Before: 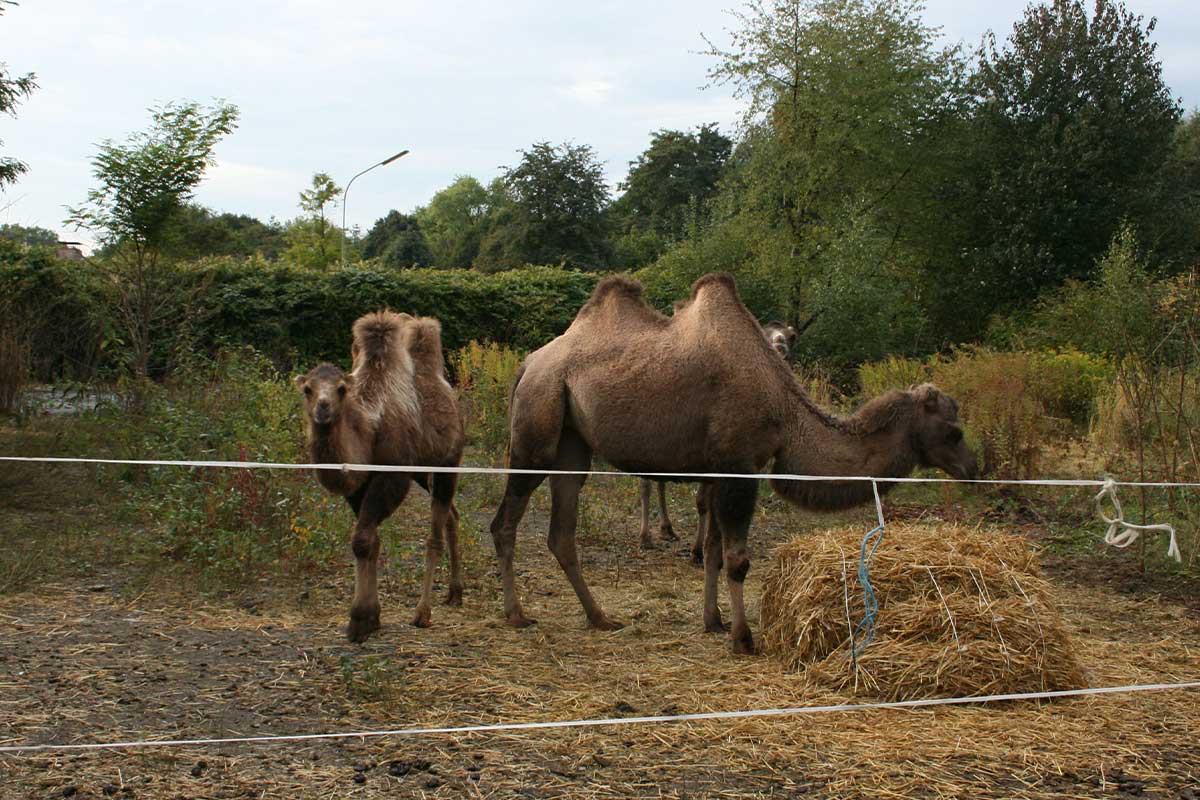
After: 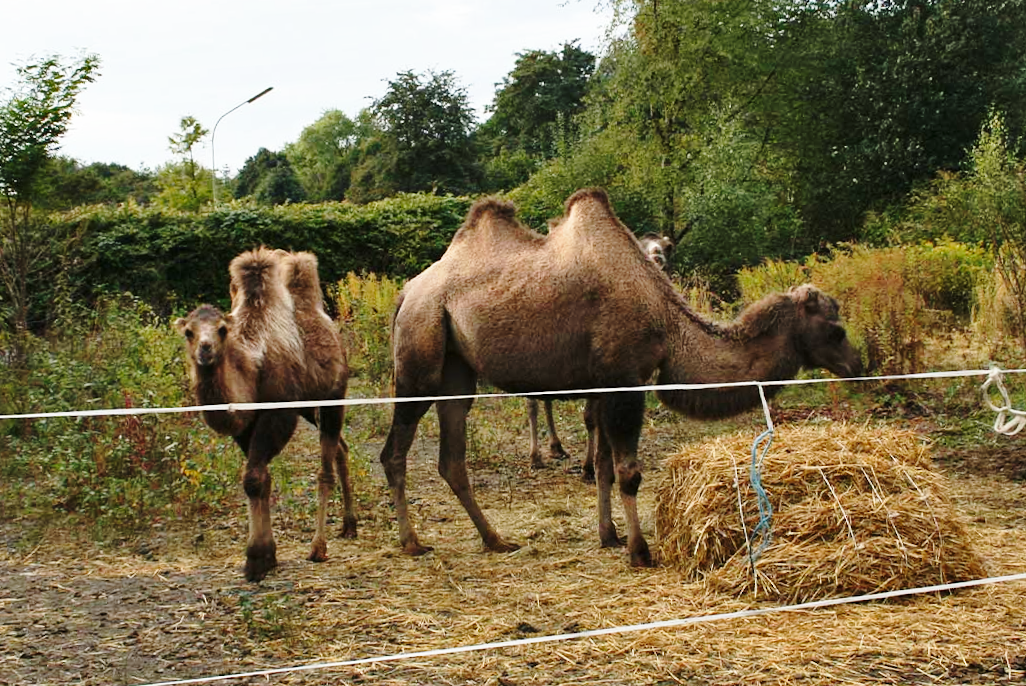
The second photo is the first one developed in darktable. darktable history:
contrast brightness saturation: saturation -0.05
base curve: curves: ch0 [(0, 0) (0.028, 0.03) (0.121, 0.232) (0.46, 0.748) (0.859, 0.968) (1, 1)], preserve colors none
shadows and highlights: low approximation 0.01, soften with gaussian
crop and rotate: angle 3.86°, left 5.974%, top 5.696%
